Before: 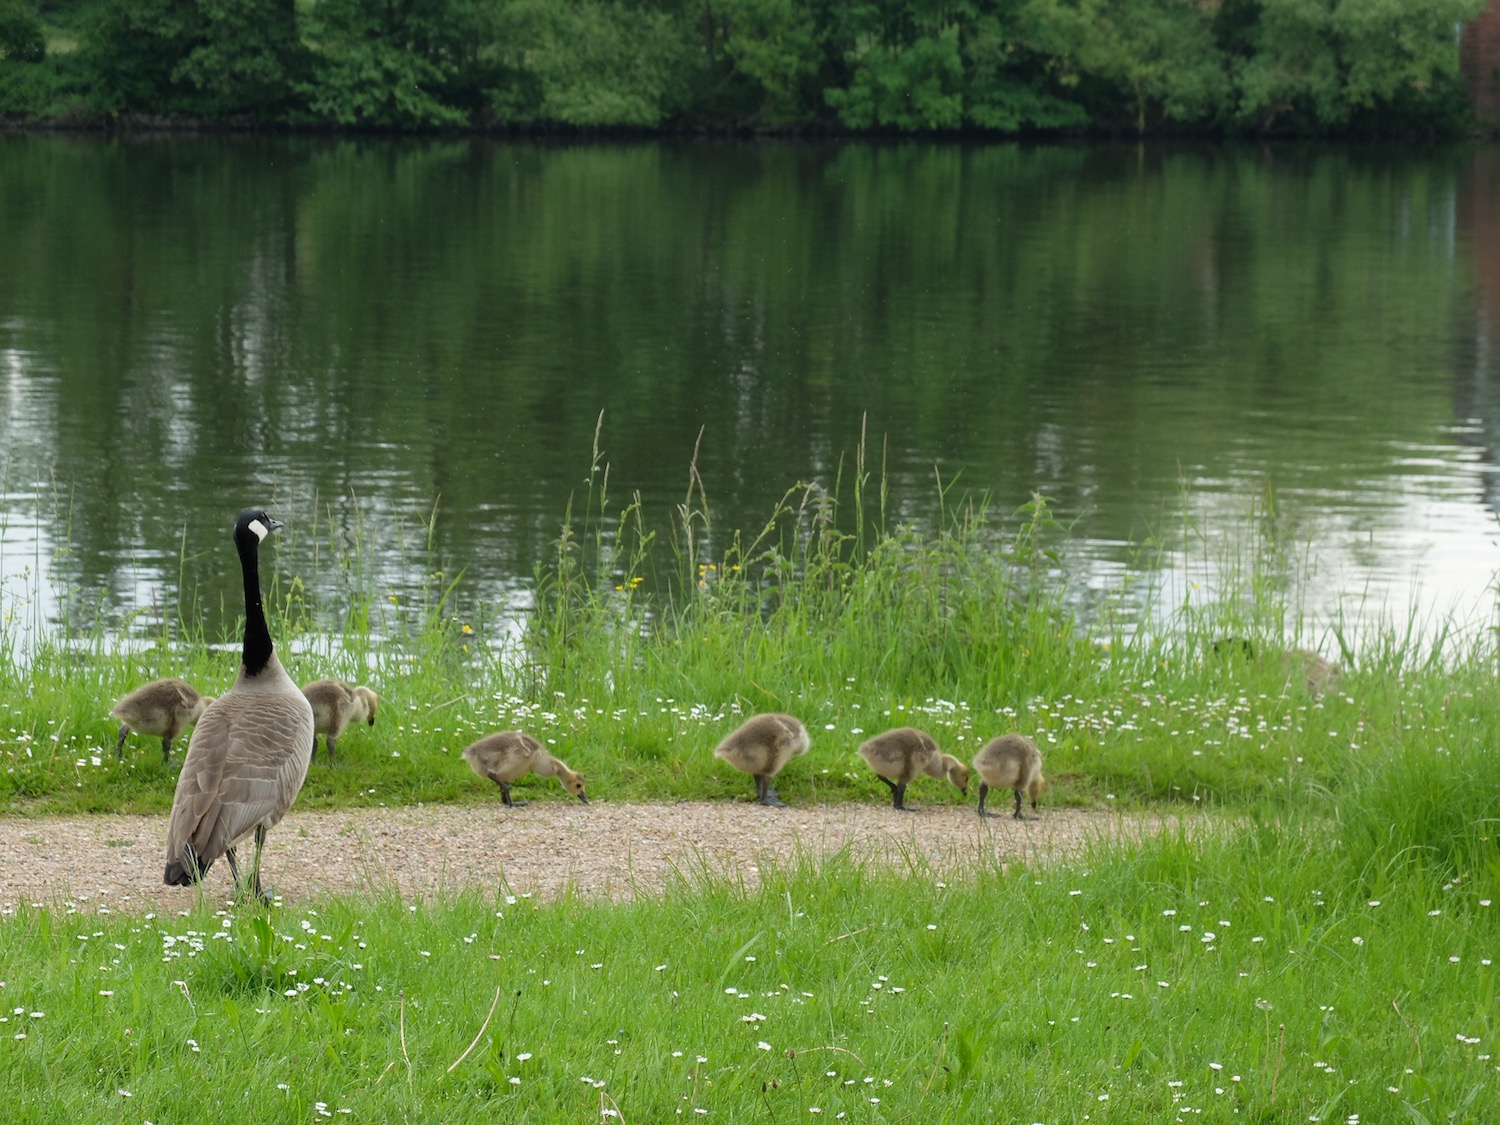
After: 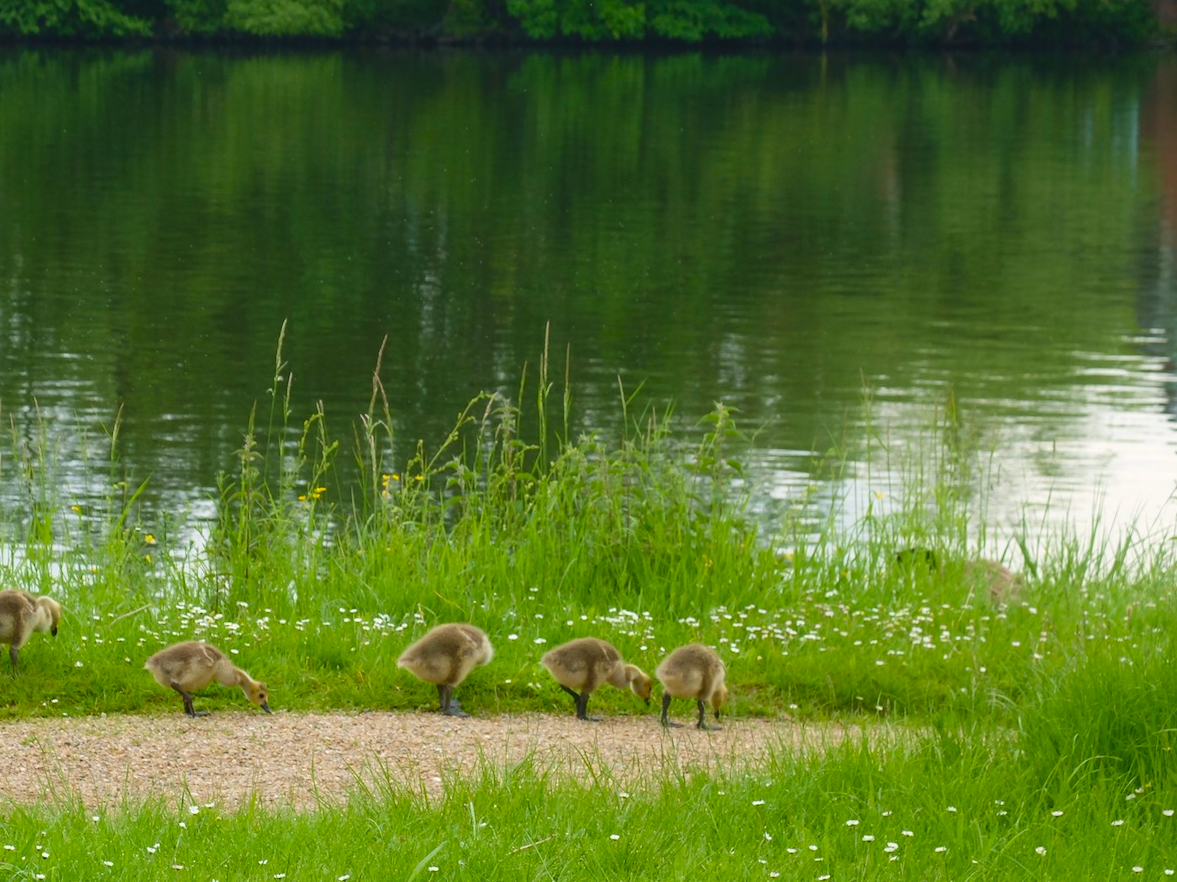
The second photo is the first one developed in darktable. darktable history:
color balance rgb: shadows lift › luminance -9.531%, highlights gain › chroma 0.569%, highlights gain › hue 57.08°, global offset › luminance 0.48%, perceptual saturation grading › global saturation 20%, perceptual saturation grading › highlights -14.455%, perceptual saturation grading › shadows 49.651%, global vibrance 14.174%
velvia: on, module defaults
crop and rotate: left 21.15%, top 8.004%, right 0.359%, bottom 13.577%
